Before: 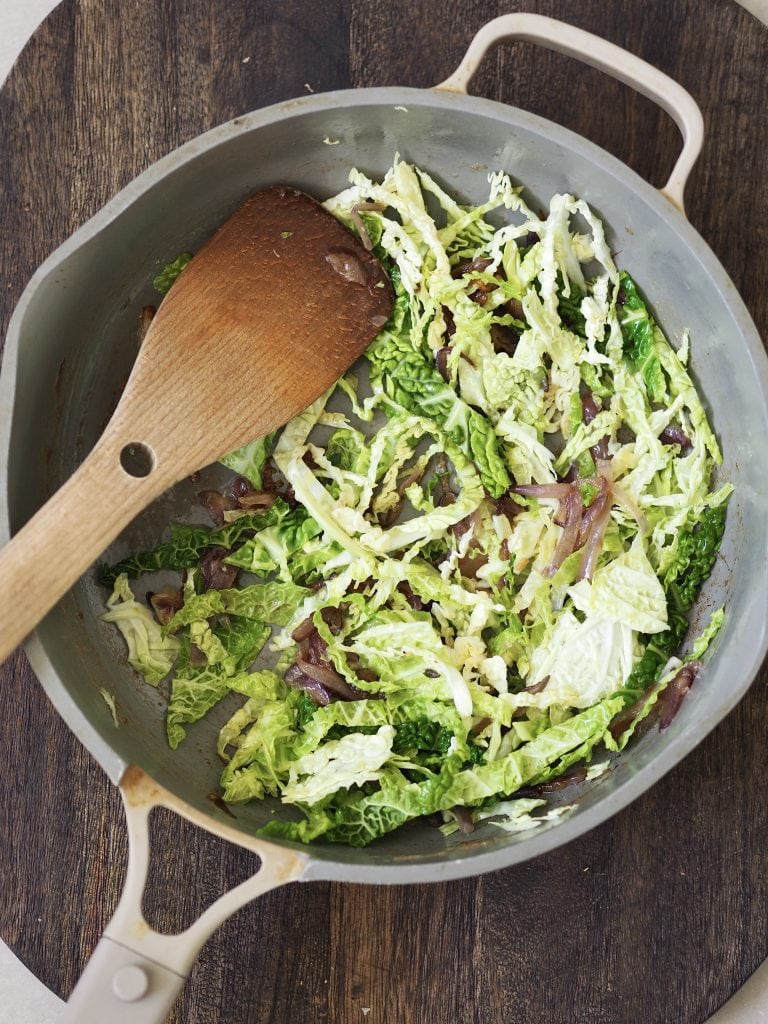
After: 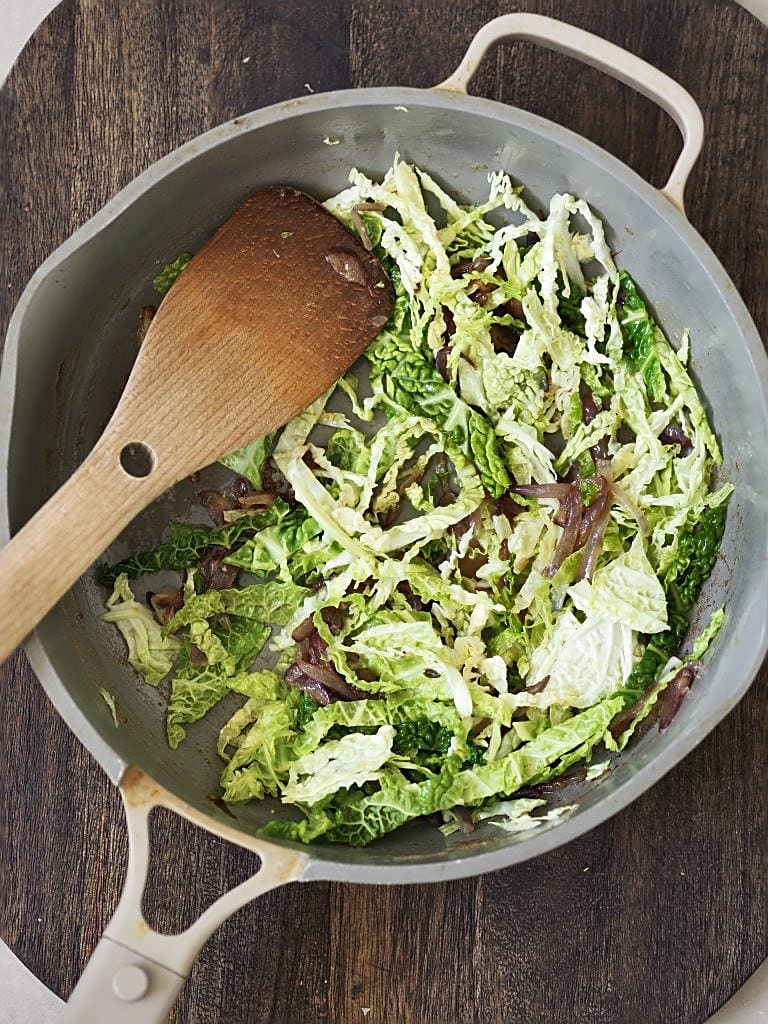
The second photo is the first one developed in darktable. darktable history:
sharpen: on, module defaults
shadows and highlights: shadows 20.91, highlights -82.73, soften with gaussian
